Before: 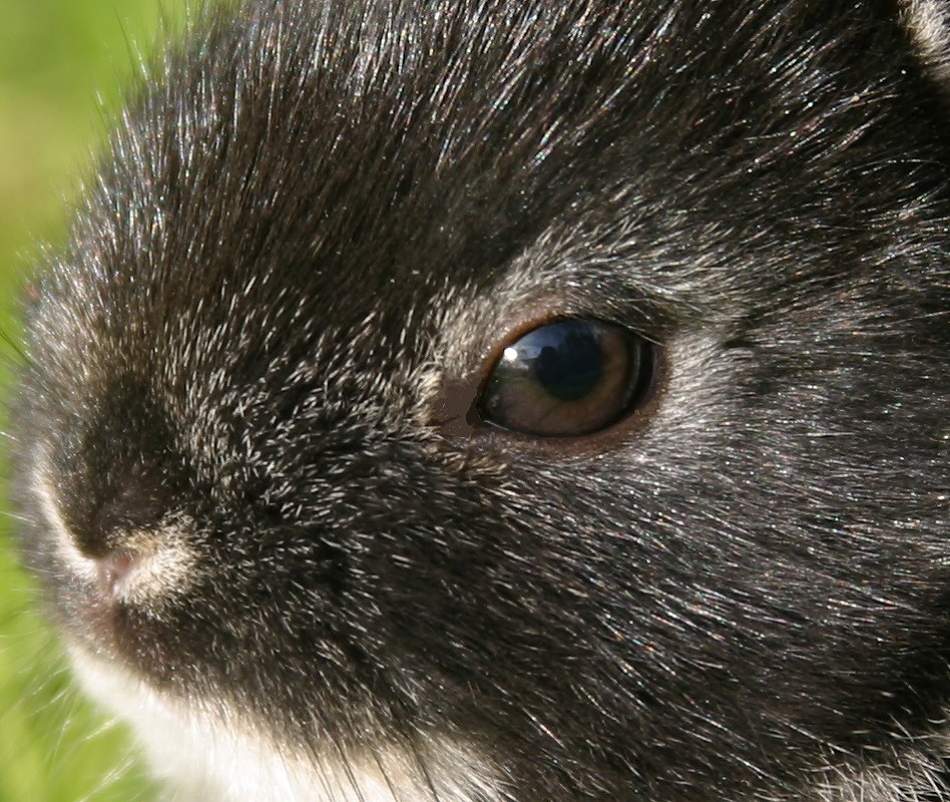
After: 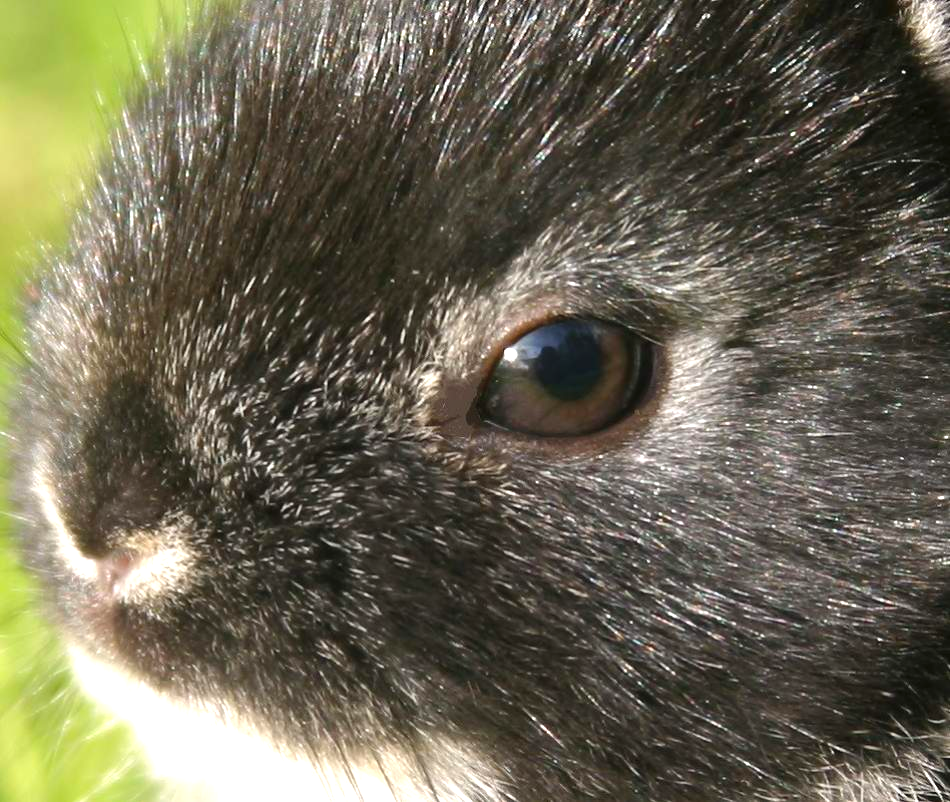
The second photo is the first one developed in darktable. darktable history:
contrast equalizer: octaves 7, y [[0.502, 0.505, 0.512, 0.529, 0.564, 0.588], [0.5 ×6], [0.502, 0.505, 0.512, 0.529, 0.564, 0.588], [0, 0.001, 0.001, 0.004, 0.008, 0.011], [0, 0.001, 0.001, 0.004, 0.008, 0.011]], mix -1
exposure: exposure 0.785 EV, compensate highlight preservation false
